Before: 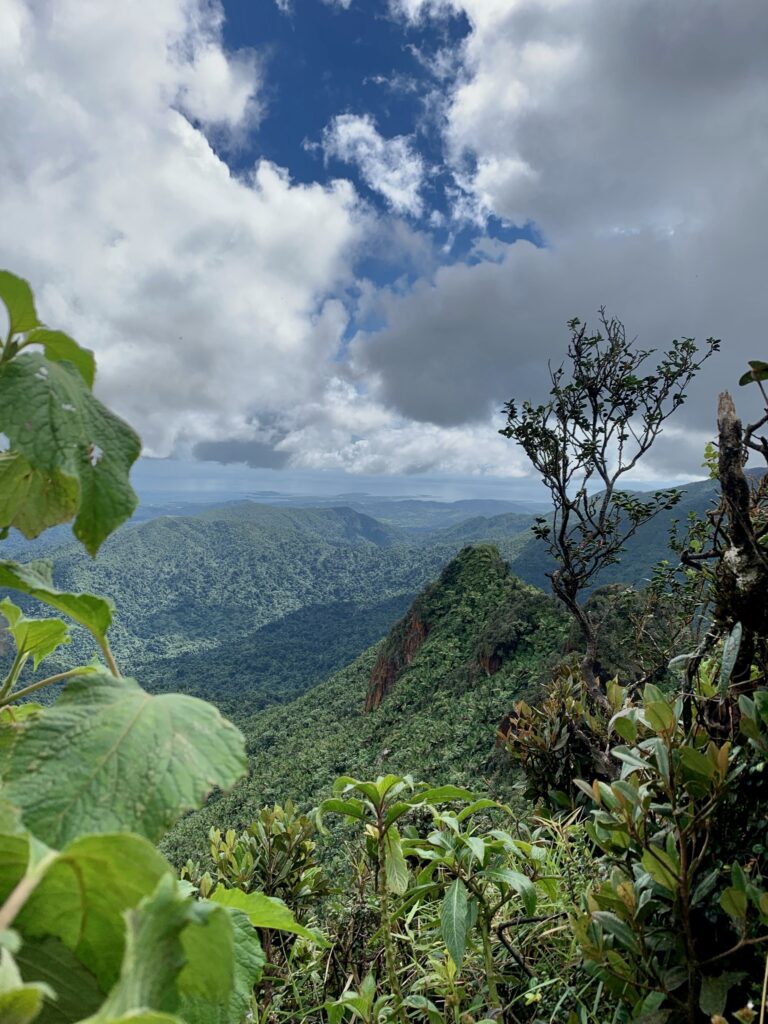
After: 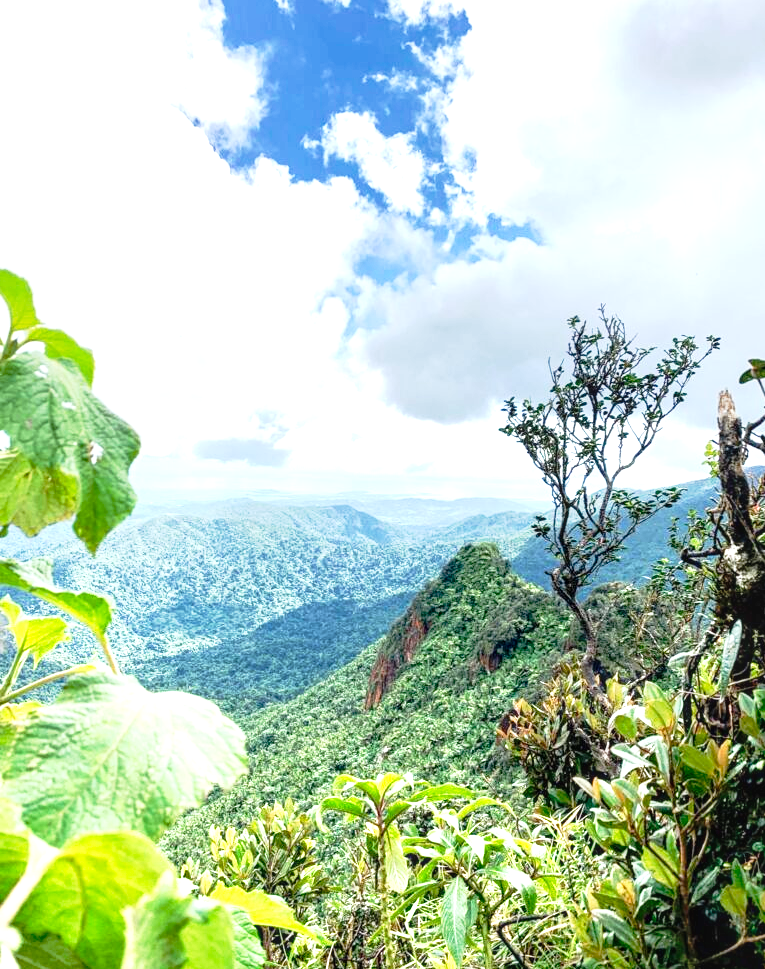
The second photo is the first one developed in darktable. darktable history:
crop: top 0.259%, right 0.265%, bottom 5.072%
exposure: black level correction 0, exposure 1.9 EV, compensate highlight preservation false
tone curve: curves: ch0 [(0, 0.009) (0.105, 0.08) (0.195, 0.18) (0.283, 0.316) (0.384, 0.434) (0.485, 0.531) (0.638, 0.69) (0.81, 0.872) (1, 0.977)]; ch1 [(0, 0) (0.161, 0.092) (0.35, 0.33) (0.379, 0.401) (0.456, 0.469) (0.502, 0.5) (0.525, 0.514) (0.586, 0.604) (0.642, 0.645) (0.858, 0.817) (1, 0.942)]; ch2 [(0, 0) (0.371, 0.362) (0.437, 0.437) (0.48, 0.49) (0.53, 0.515) (0.56, 0.571) (0.622, 0.606) (0.881, 0.795) (1, 0.929)], preserve colors none
local contrast: on, module defaults
